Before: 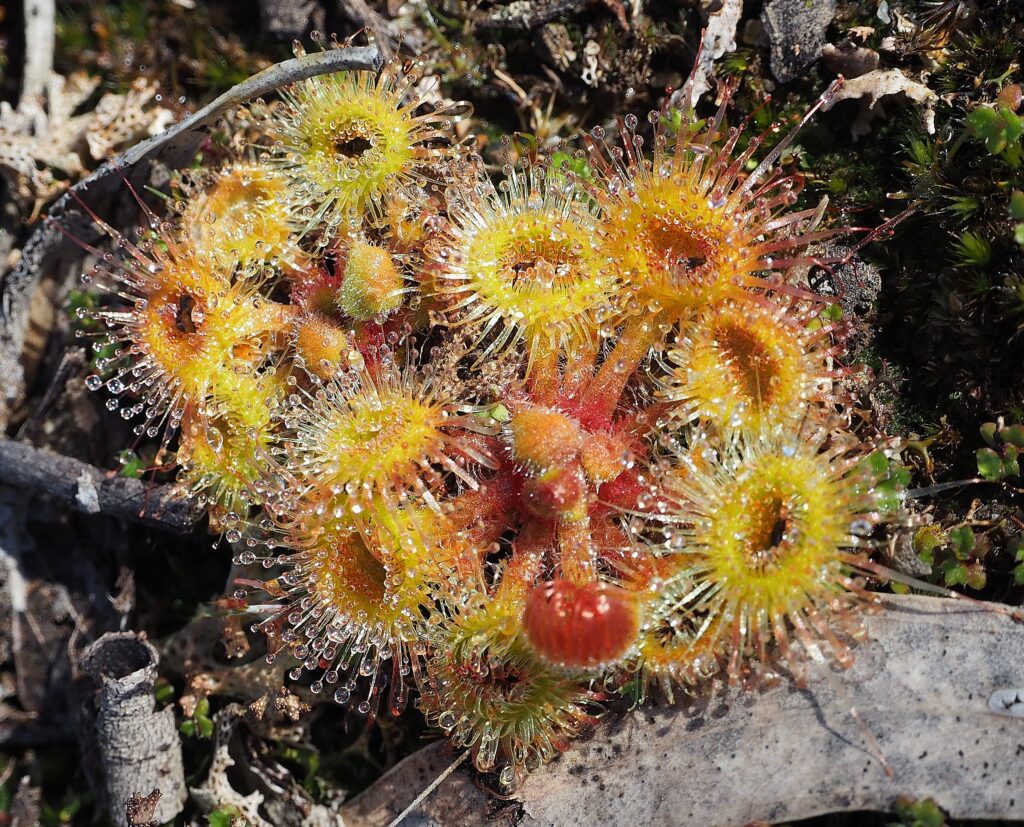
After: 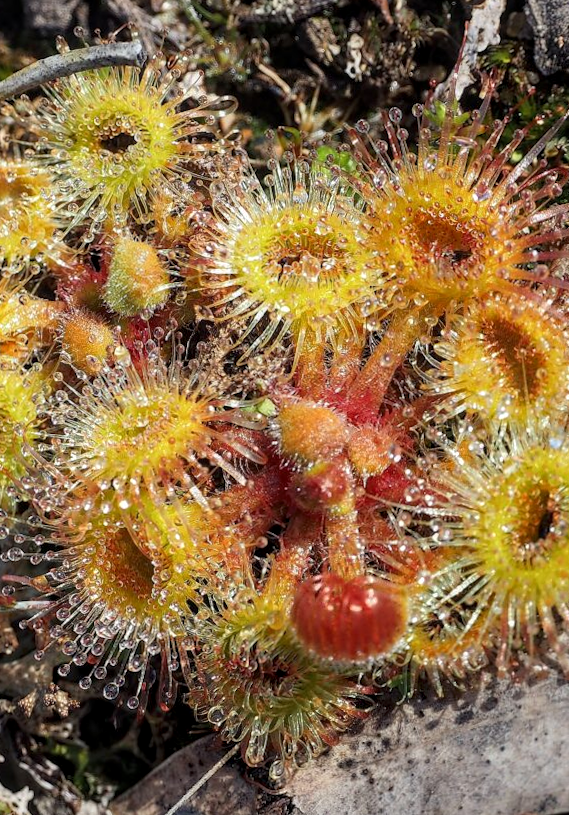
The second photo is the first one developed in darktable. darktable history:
local contrast: on, module defaults
rotate and perspective: rotation -0.45°, automatic cropping original format, crop left 0.008, crop right 0.992, crop top 0.012, crop bottom 0.988
crop and rotate: left 22.516%, right 21.234%
